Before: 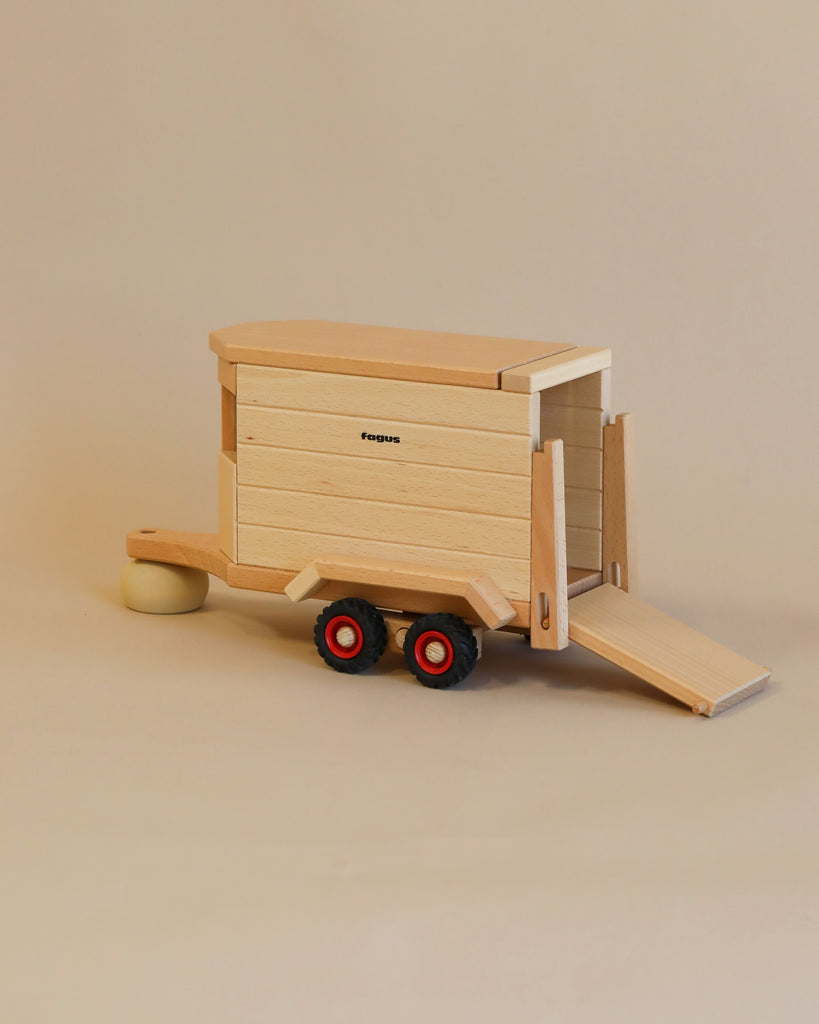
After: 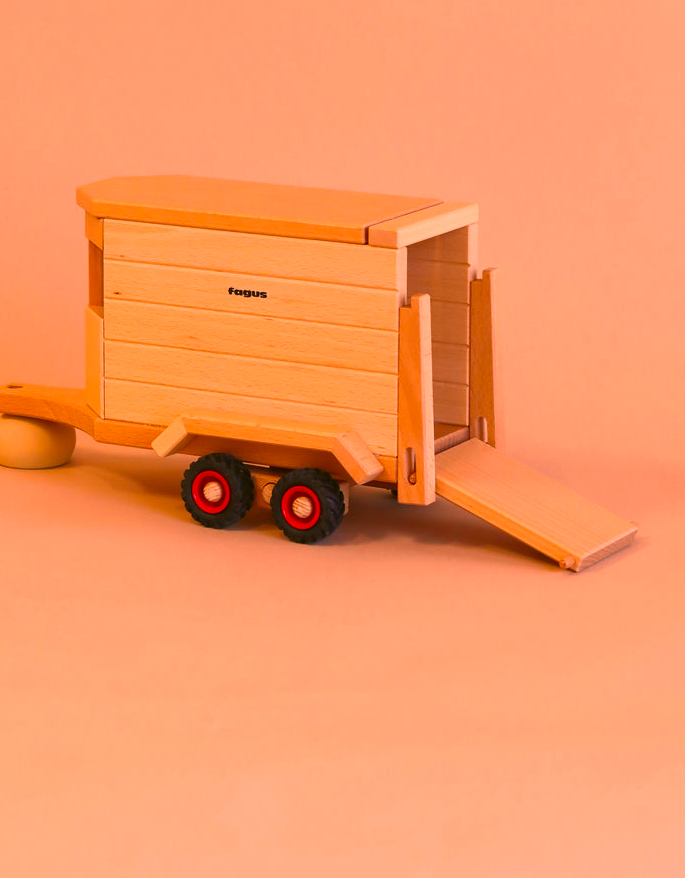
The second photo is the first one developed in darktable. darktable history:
white balance: red 1.188, blue 1.11
tone curve: curves: ch0 [(0, 0.024) (0.119, 0.146) (0.474, 0.464) (0.718, 0.721) (0.817, 0.839) (1, 0.998)]; ch1 [(0, 0) (0.377, 0.416) (0.439, 0.451) (0.477, 0.477) (0.501, 0.497) (0.538, 0.544) (0.58, 0.602) (0.664, 0.676) (0.783, 0.804) (1, 1)]; ch2 [(0, 0) (0.38, 0.405) (0.463, 0.456) (0.498, 0.497) (0.524, 0.535) (0.578, 0.576) (0.648, 0.665) (1, 1)], color space Lab, independent channels, preserve colors none
color correction: highlights a* 17.94, highlights b* 35.39, shadows a* 1.48, shadows b* 6.42, saturation 1.01
crop: left 16.315%, top 14.246%
